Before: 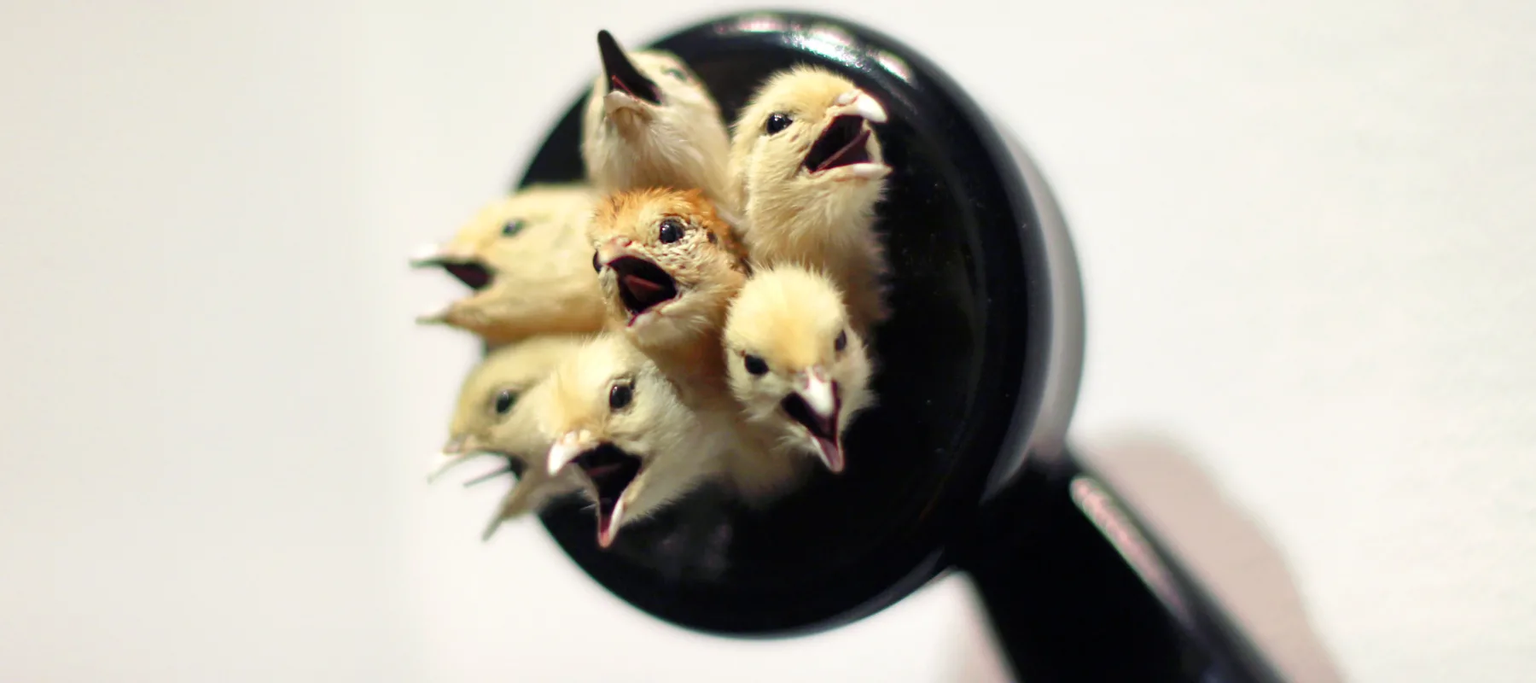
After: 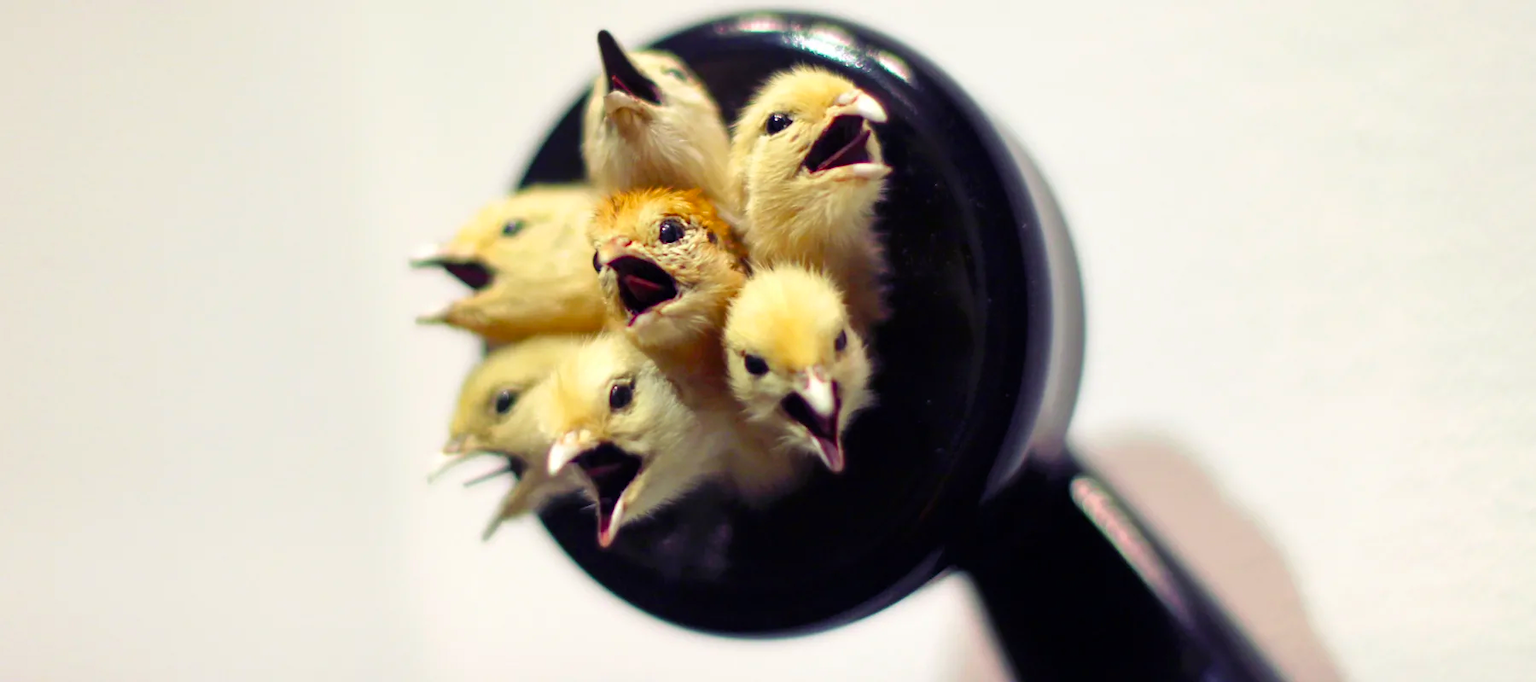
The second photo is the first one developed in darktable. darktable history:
color balance rgb: shadows lift › luminance -21.763%, shadows lift › chroma 8.791%, shadows lift › hue 283.71°, perceptual saturation grading › global saturation 30.283%, global vibrance 14.576%
